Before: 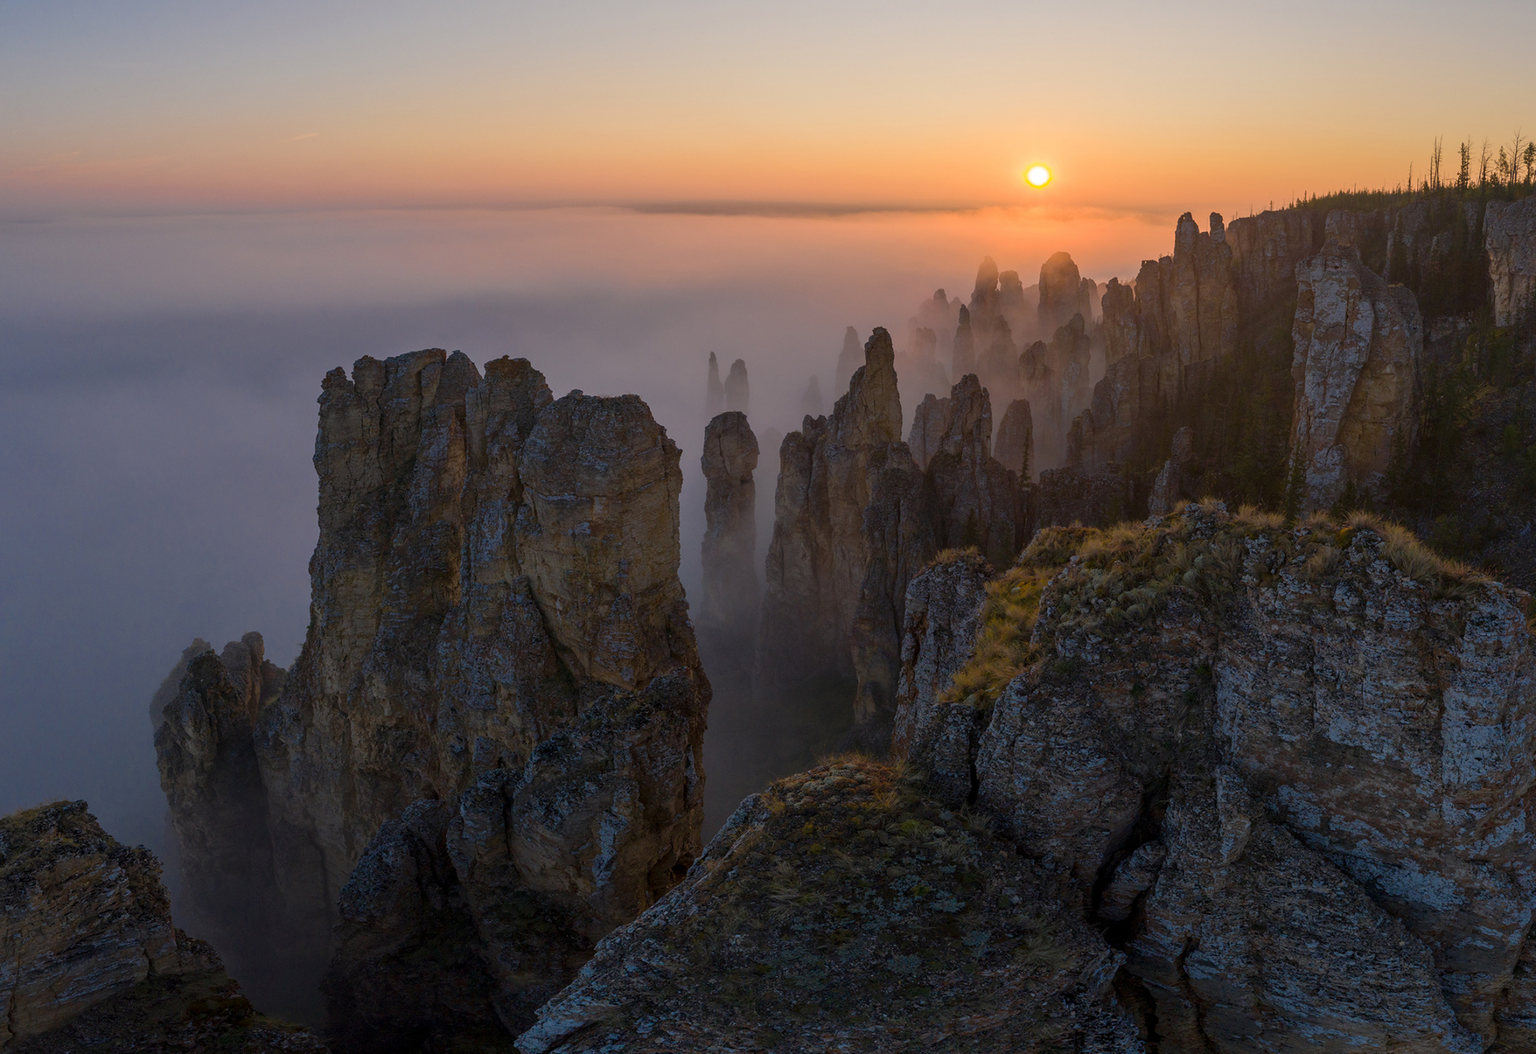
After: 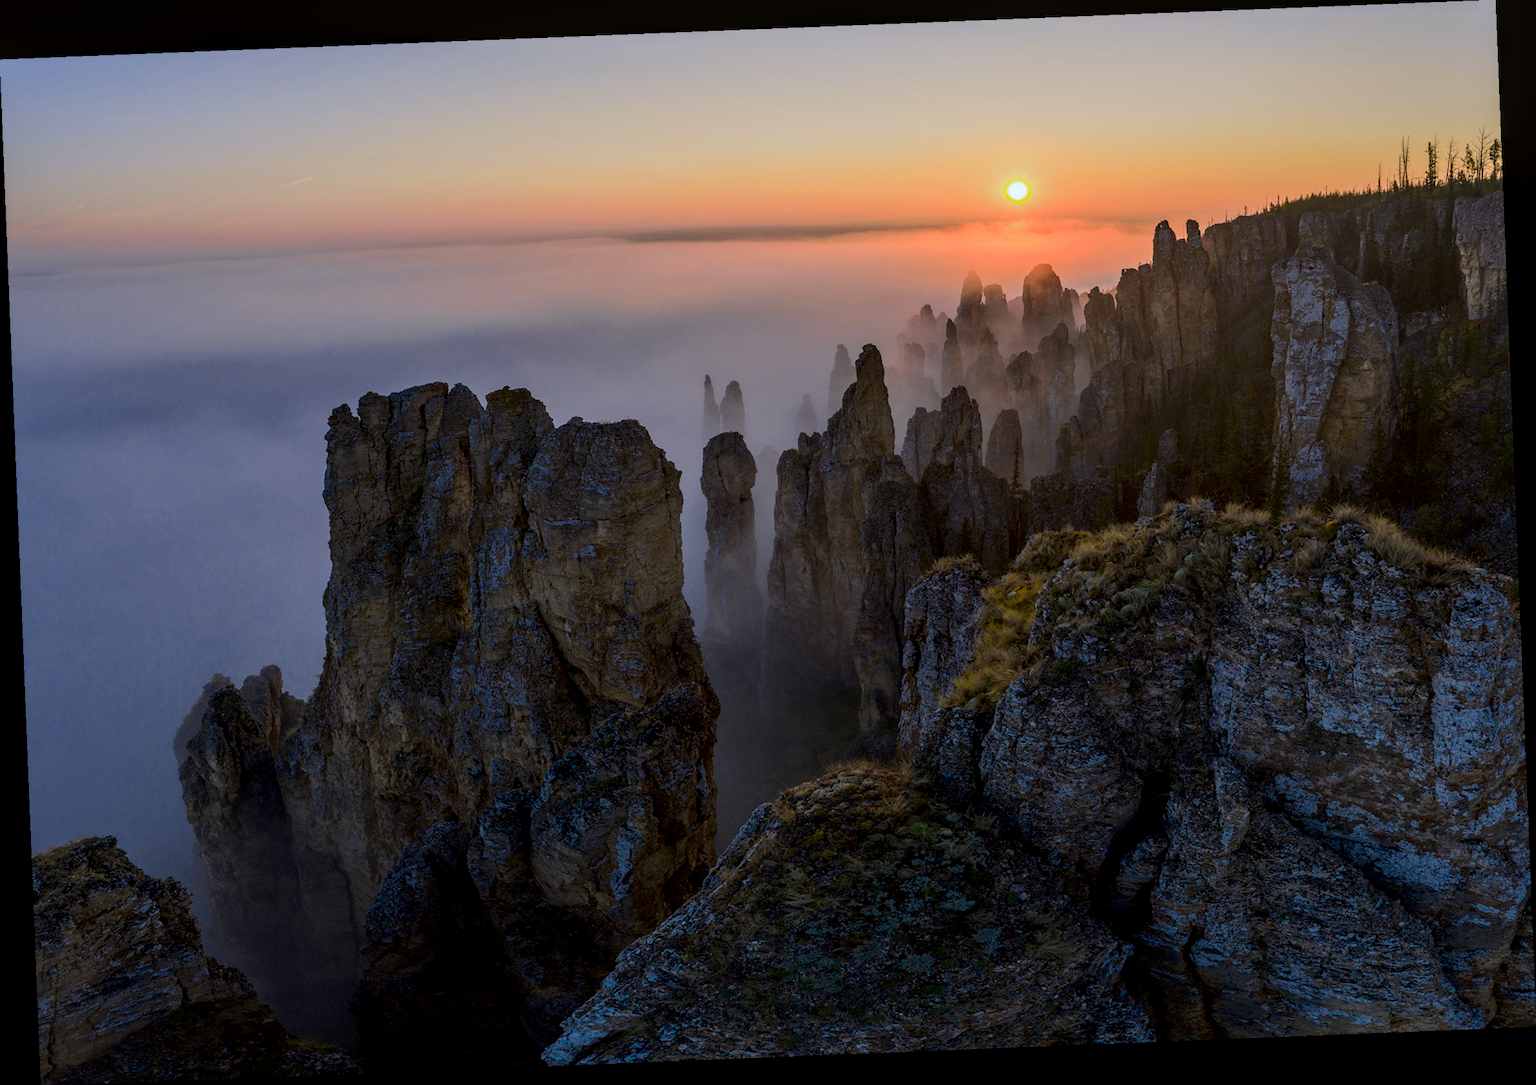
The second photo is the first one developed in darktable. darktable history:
rotate and perspective: rotation -2.29°, automatic cropping off
local contrast: highlights 35%, detail 135%
tone curve: curves: ch0 [(0, 0) (0.068, 0.031) (0.175, 0.132) (0.337, 0.304) (0.498, 0.511) (0.748, 0.762) (0.993, 0.954)]; ch1 [(0, 0) (0.294, 0.184) (0.359, 0.34) (0.362, 0.35) (0.43, 0.41) (0.476, 0.457) (0.499, 0.5) (0.529, 0.523) (0.677, 0.762) (1, 1)]; ch2 [(0, 0) (0.431, 0.419) (0.495, 0.502) (0.524, 0.534) (0.557, 0.56) (0.634, 0.654) (0.728, 0.722) (1, 1)], color space Lab, independent channels, preserve colors none
white balance: red 0.954, blue 1.079
